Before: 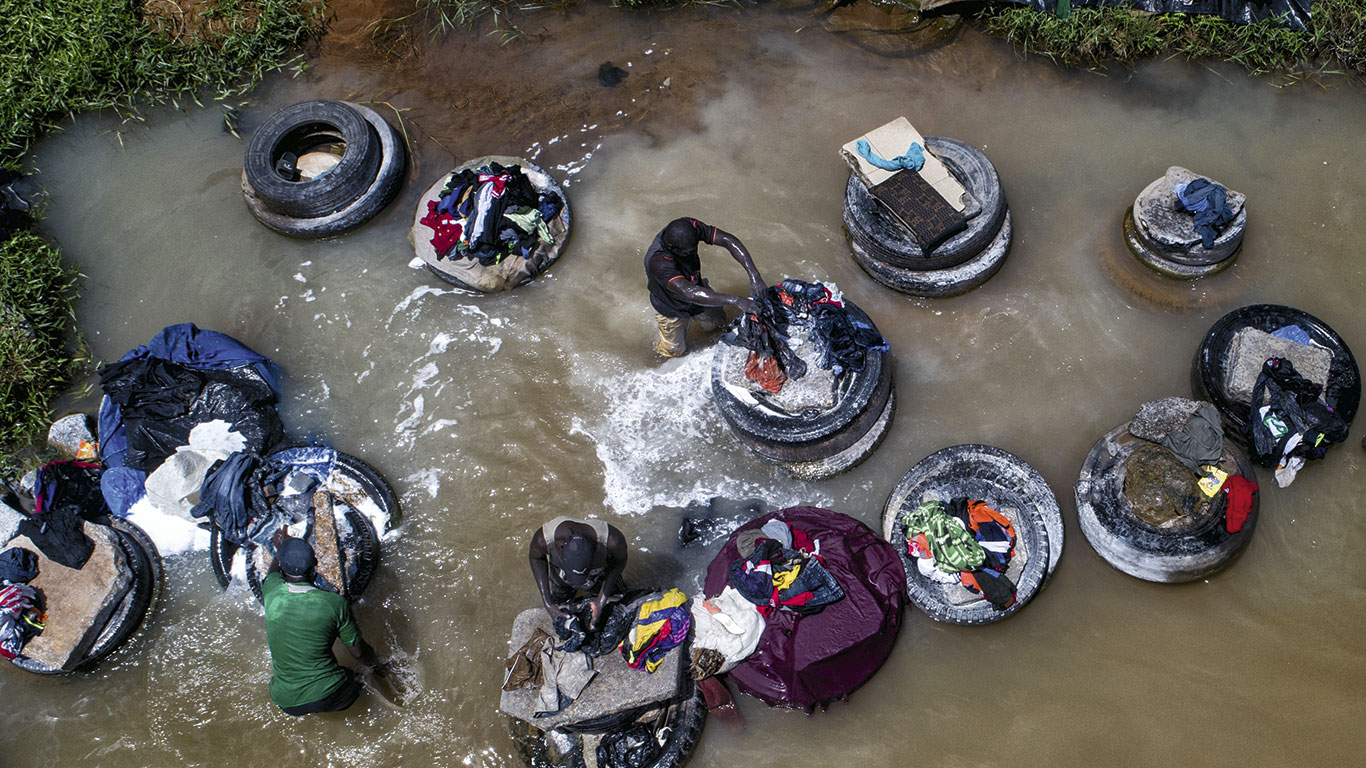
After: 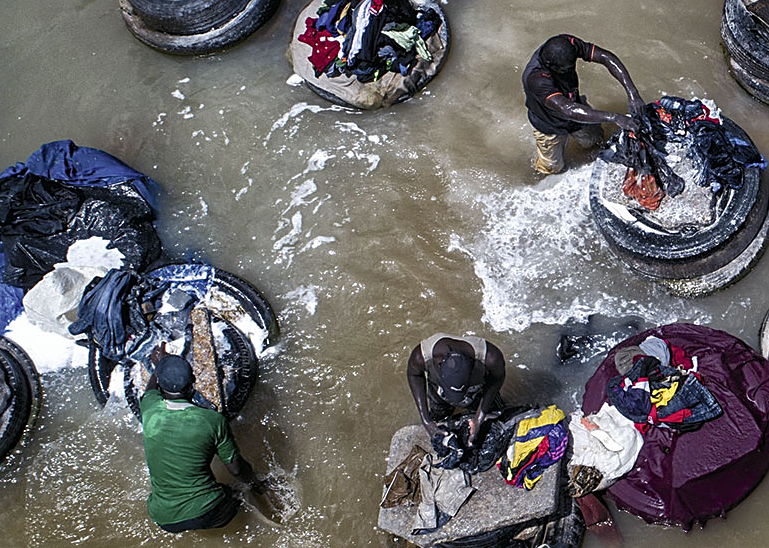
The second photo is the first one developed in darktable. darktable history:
crop: left 8.966%, top 23.852%, right 34.699%, bottom 4.703%
sharpen: on, module defaults
